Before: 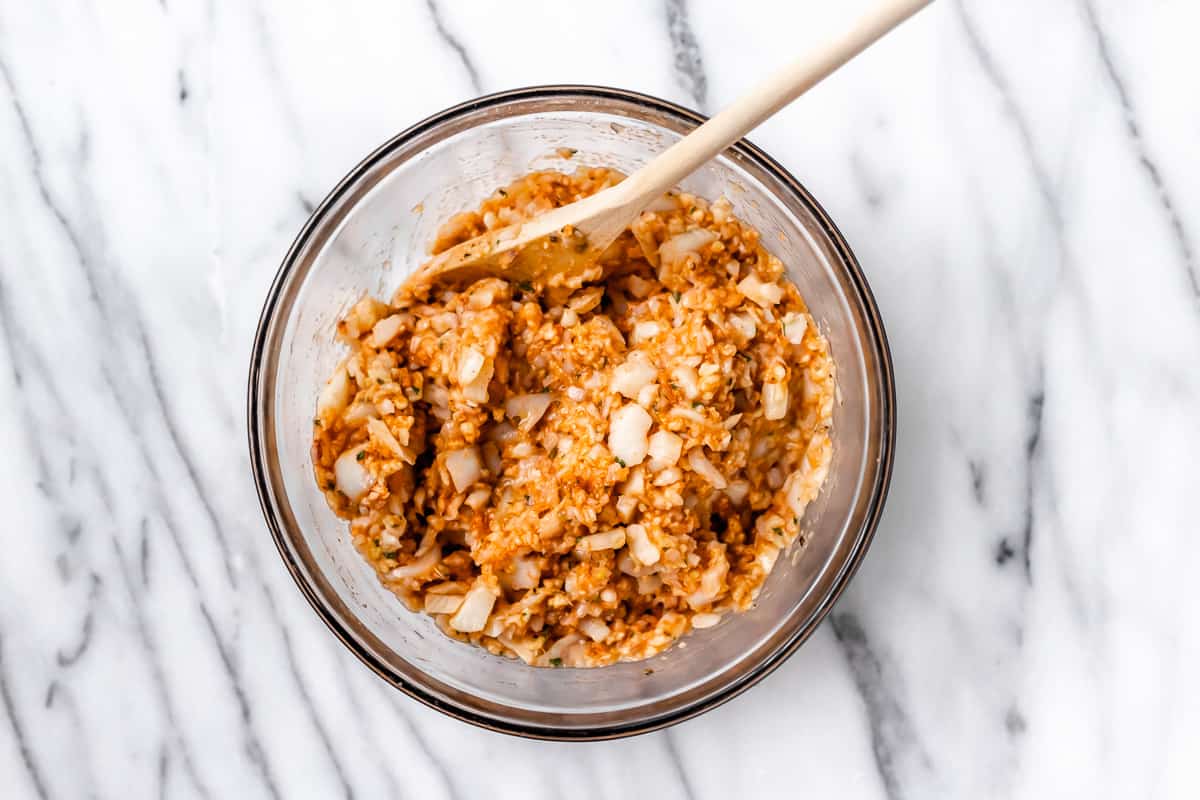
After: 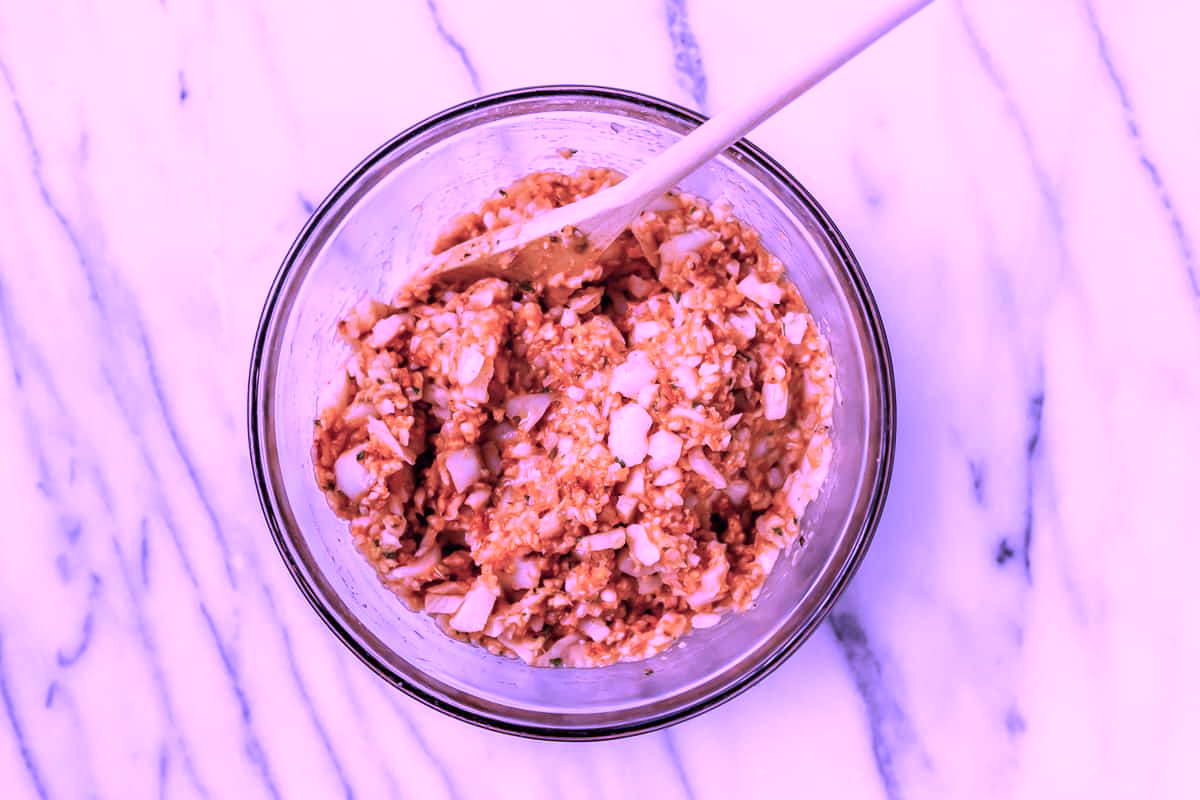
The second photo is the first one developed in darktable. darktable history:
color calibration: illuminant custom, x 0.379, y 0.481, temperature 4470.38 K
